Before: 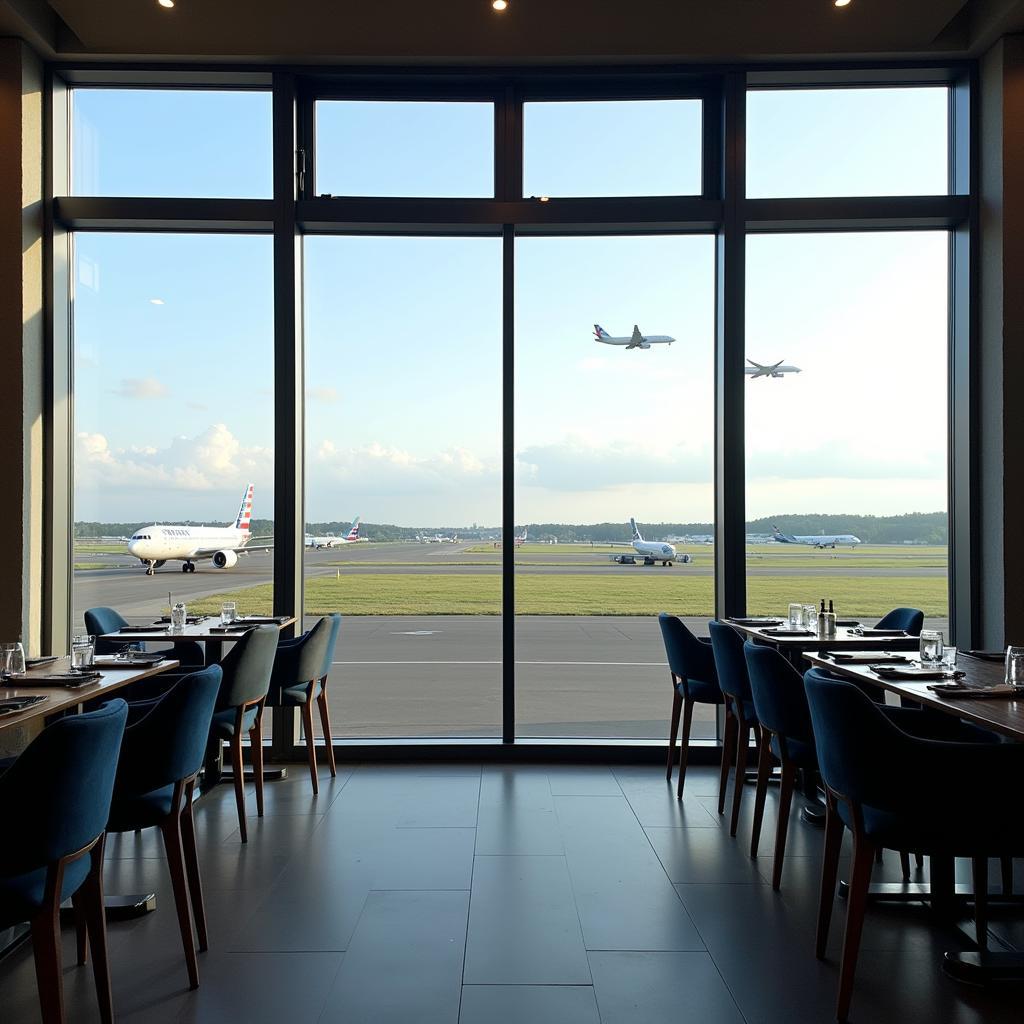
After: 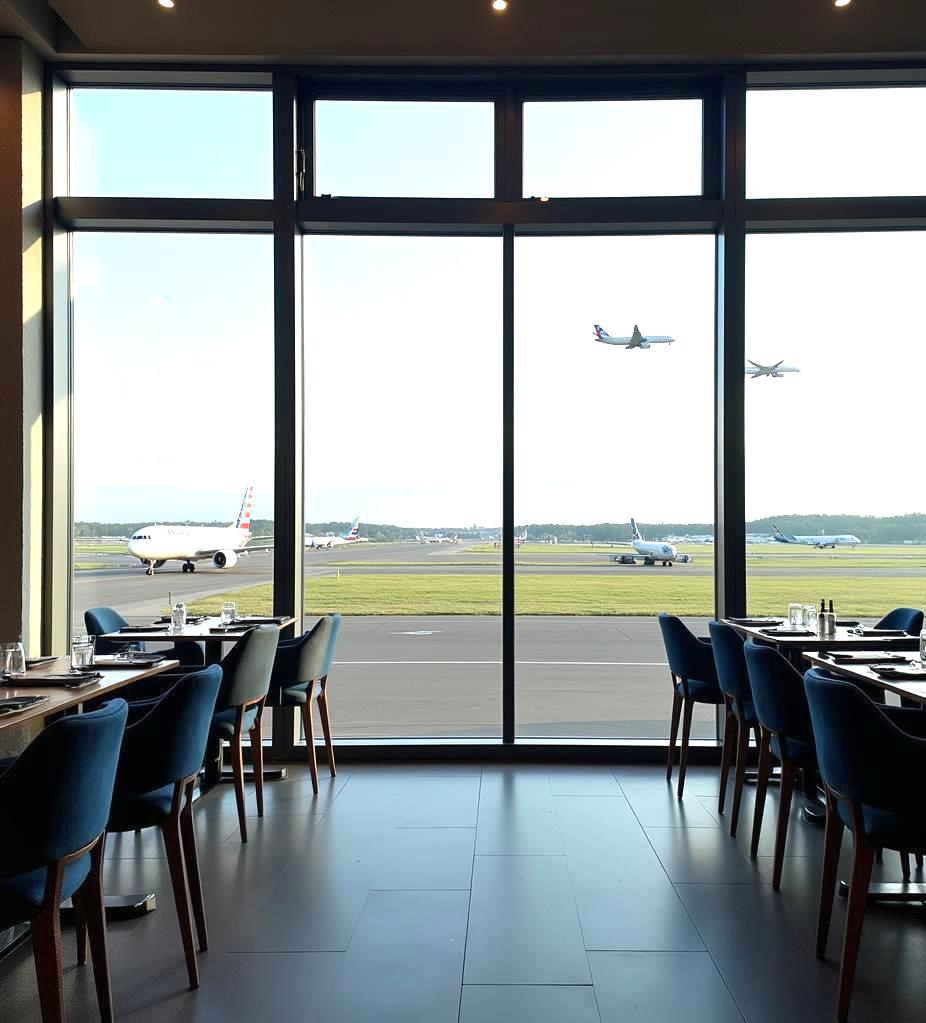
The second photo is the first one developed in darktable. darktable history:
shadows and highlights: radius 261.88, soften with gaussian
exposure: black level correction 0, exposure 0.699 EV, compensate exposure bias true, compensate highlight preservation false
crop: right 9.481%, bottom 0.034%
